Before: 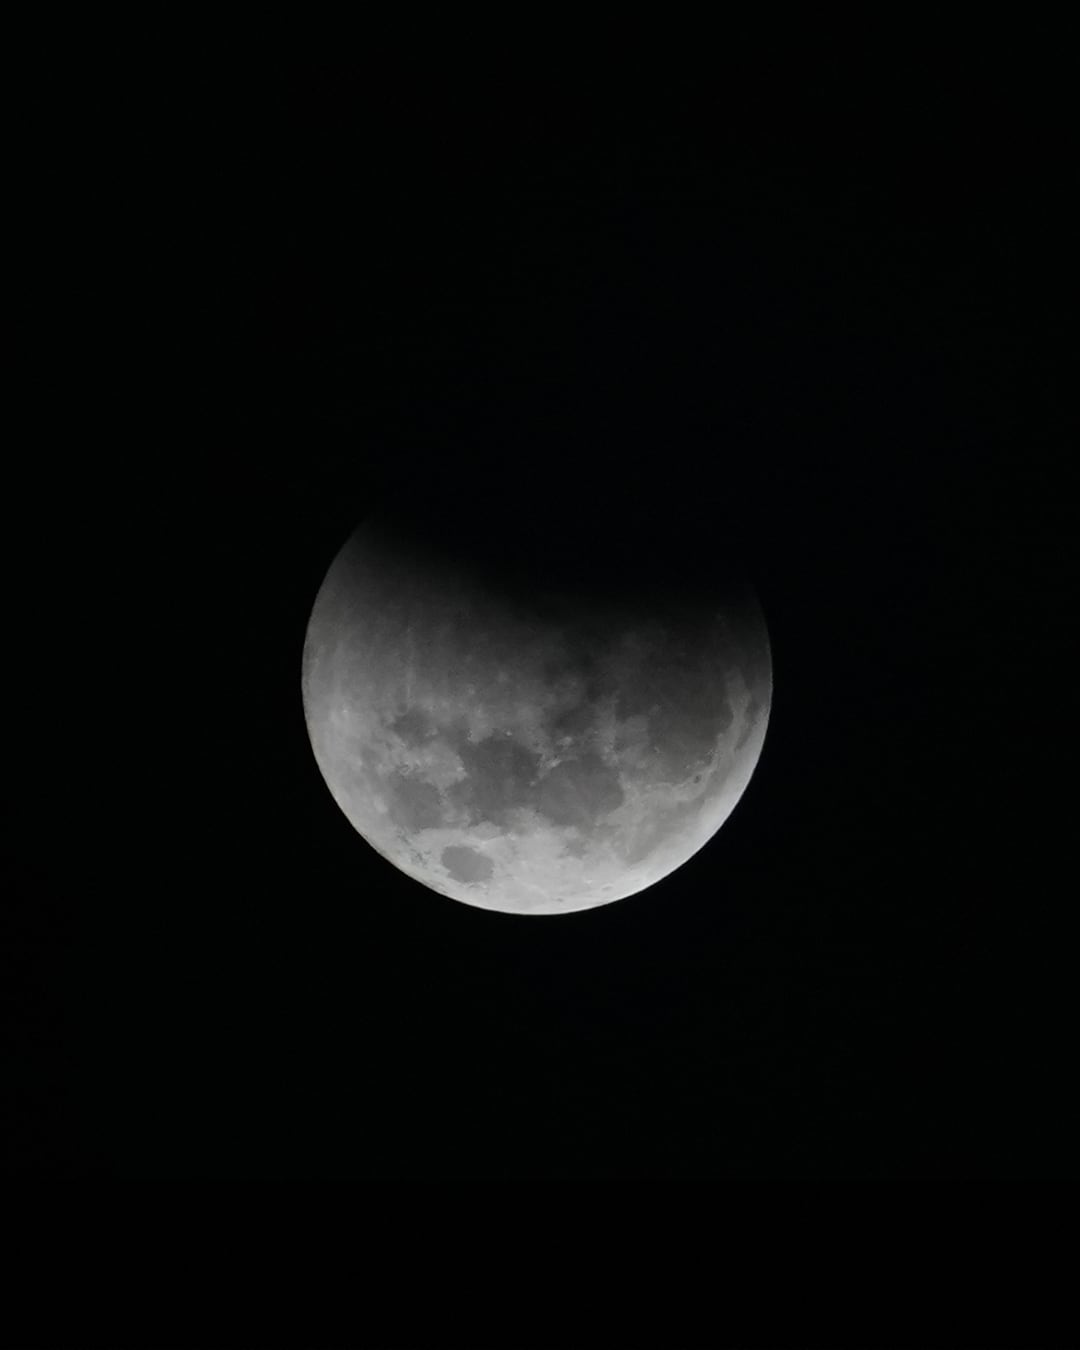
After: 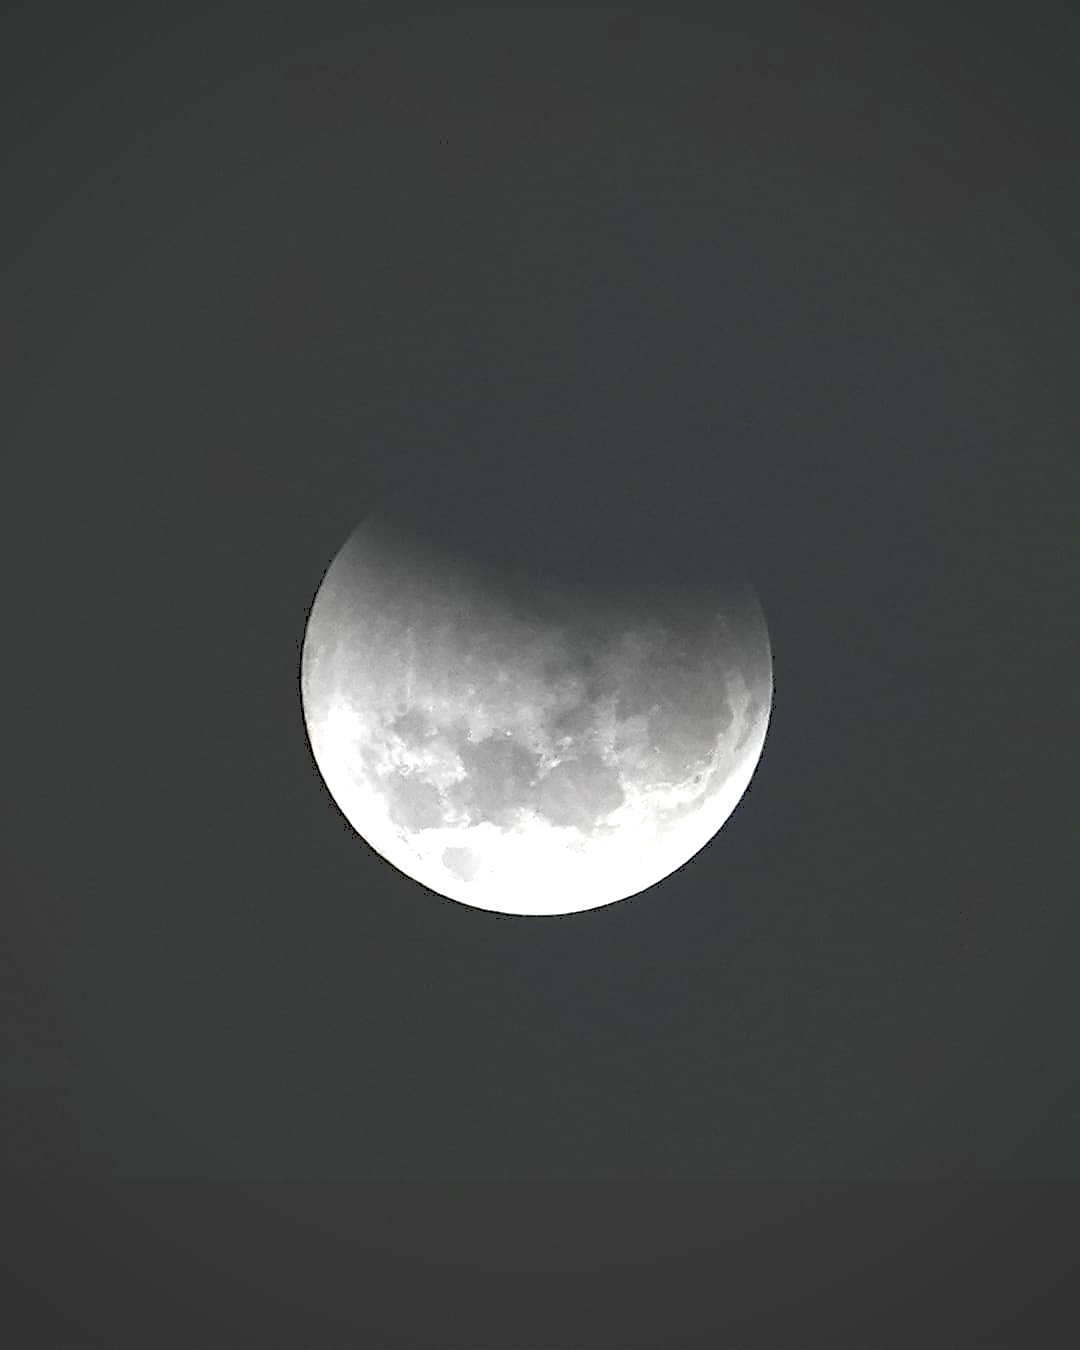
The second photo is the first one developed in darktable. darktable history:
exposure: black level correction 0, exposure 1.941 EV, compensate highlight preservation false
sharpen: on, module defaults
tone curve: curves: ch0 [(0, 0) (0.003, 0.238) (0.011, 0.238) (0.025, 0.242) (0.044, 0.256) (0.069, 0.277) (0.1, 0.294) (0.136, 0.315) (0.177, 0.345) (0.224, 0.379) (0.277, 0.419) (0.335, 0.463) (0.399, 0.511) (0.468, 0.566) (0.543, 0.627) (0.623, 0.687) (0.709, 0.75) (0.801, 0.824) (0.898, 0.89) (1, 1)], color space Lab, independent channels, preserve colors none
vignetting: fall-off radius 92.77%
